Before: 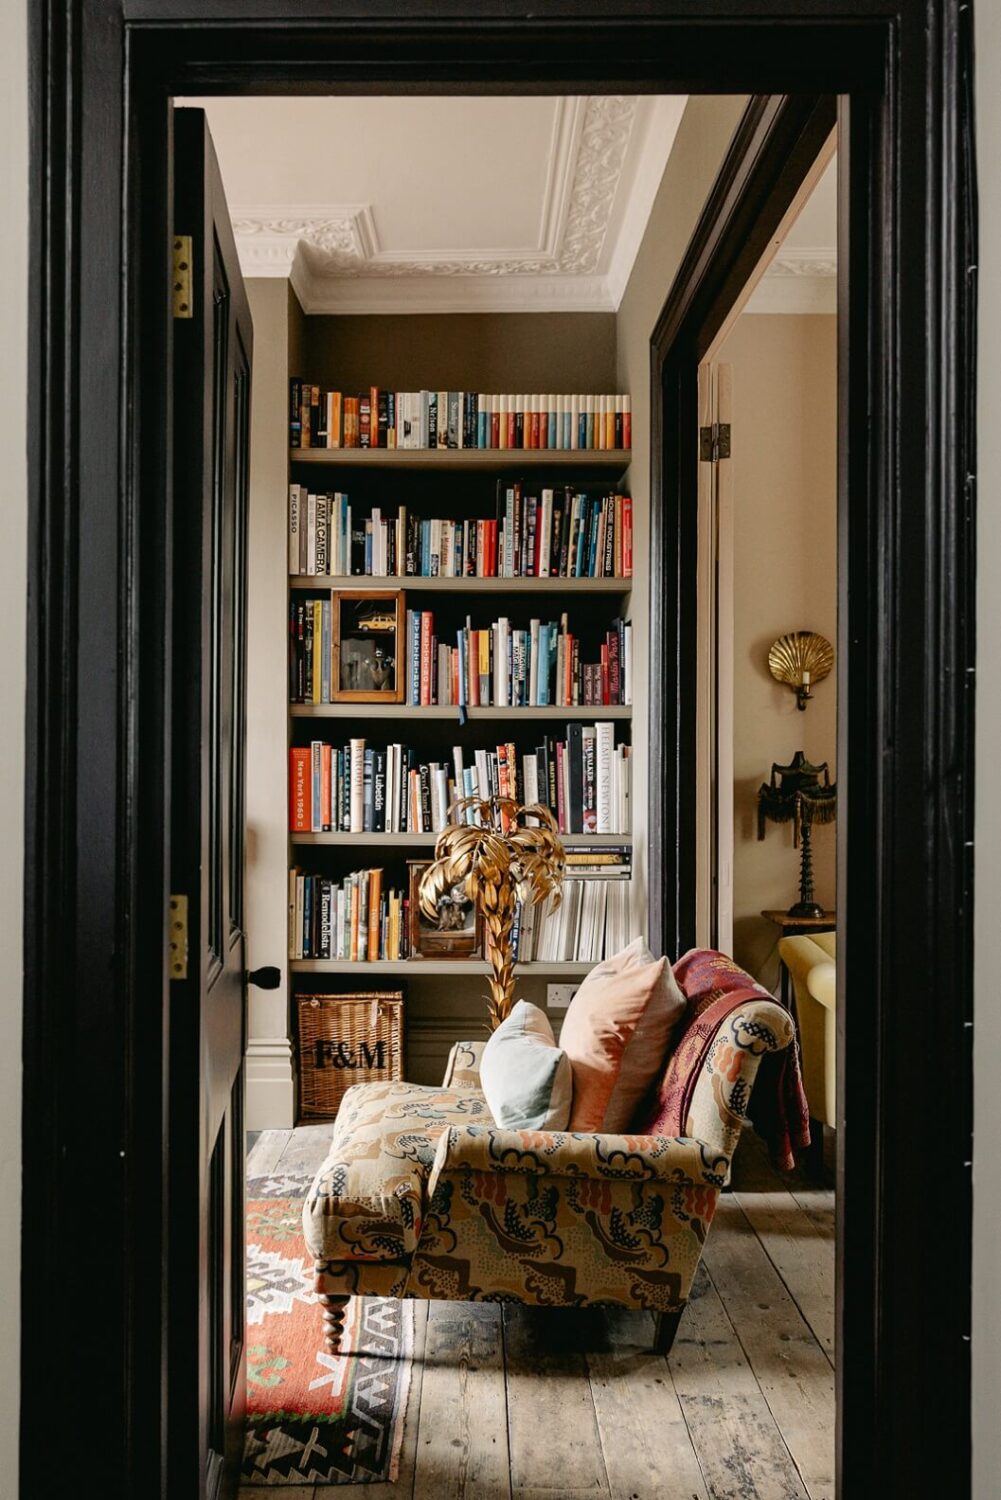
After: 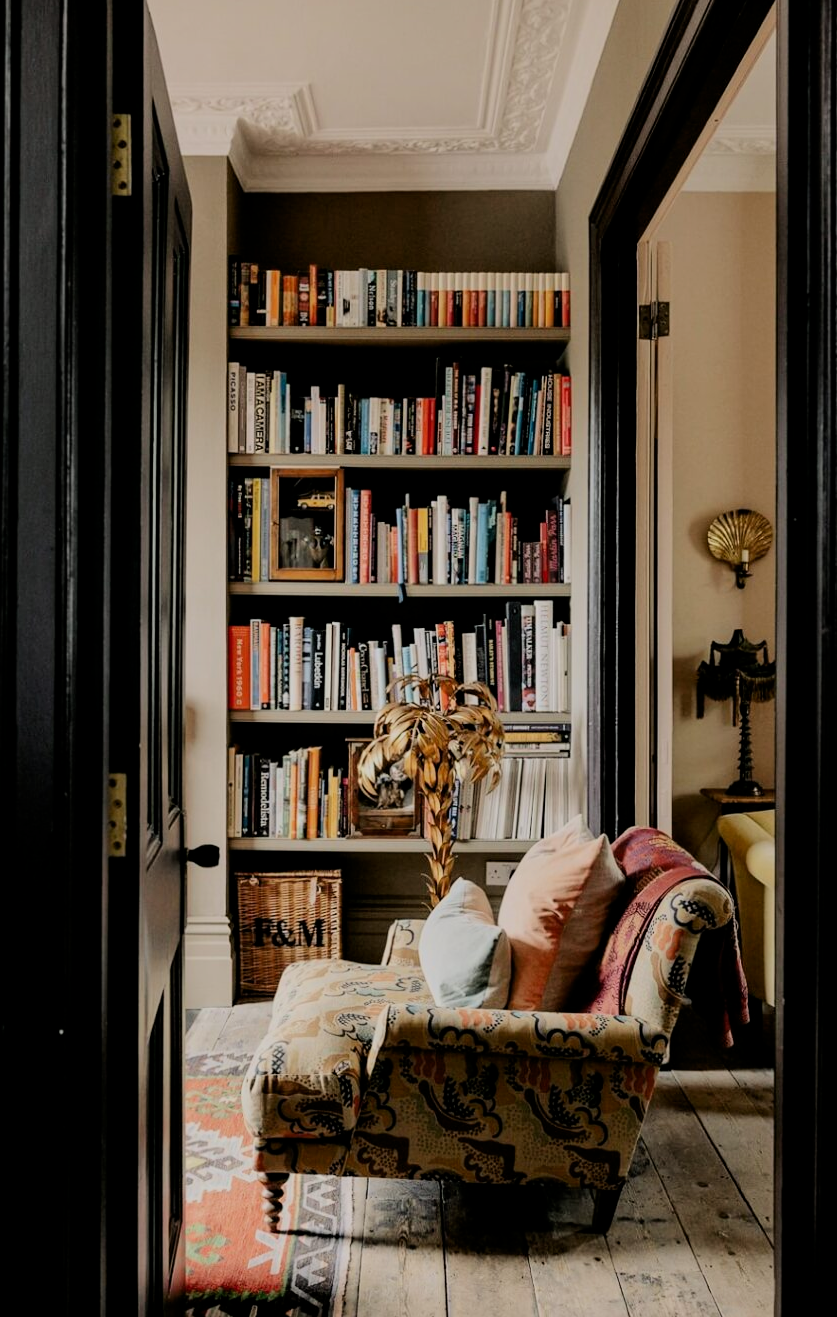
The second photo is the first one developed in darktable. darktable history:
exposure: compensate highlight preservation false
shadows and highlights: shadows -19.97, white point adjustment -1.84, highlights -34.99
crop: left 6.129%, top 8.197%, right 9.532%, bottom 3.966%
filmic rgb: middle gray luminance 28.81%, black relative exposure -10.35 EV, white relative exposure 5.47 EV, threshold 5.95 EV, target black luminance 0%, hardness 3.91, latitude 1.6%, contrast 1.125, highlights saturation mix 5.32%, shadows ↔ highlights balance 14.98%, color science v6 (2022), enable highlight reconstruction true
